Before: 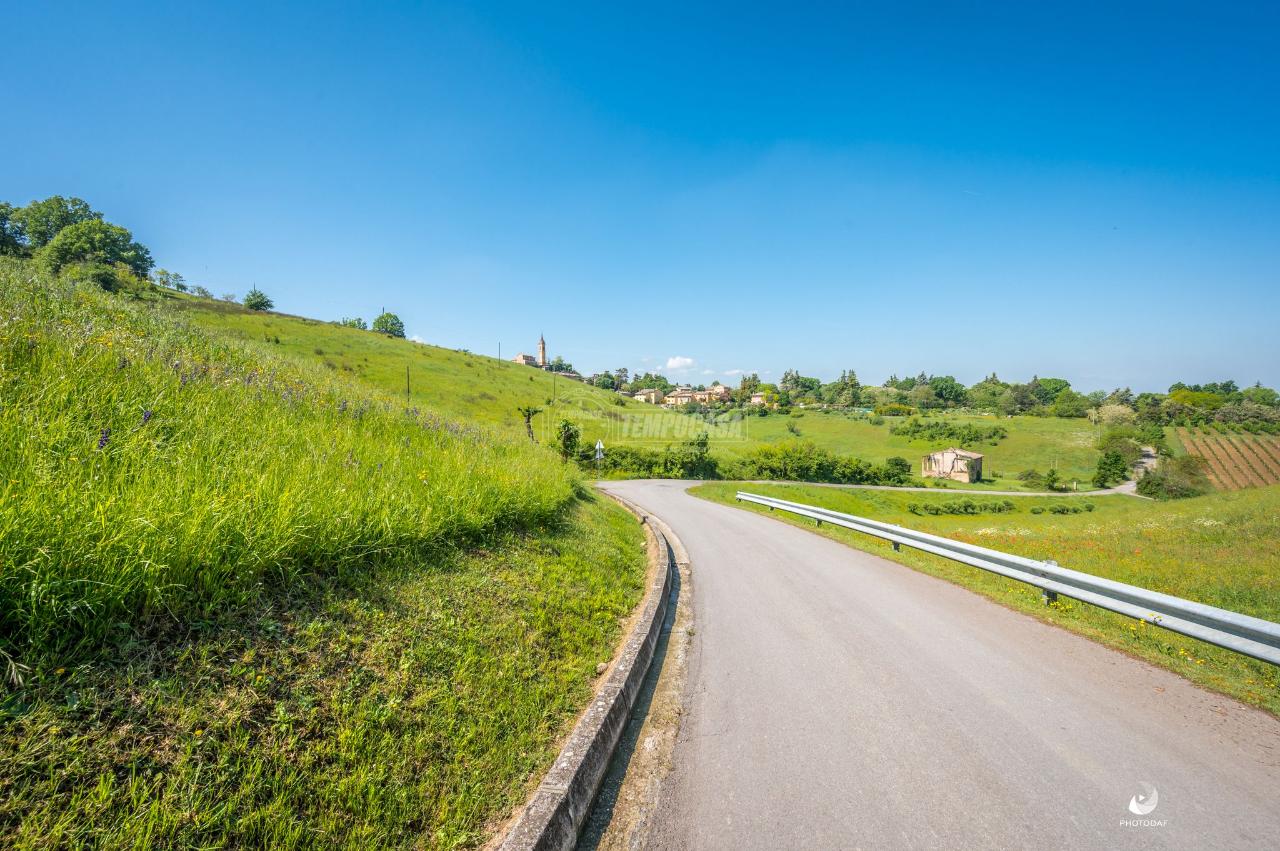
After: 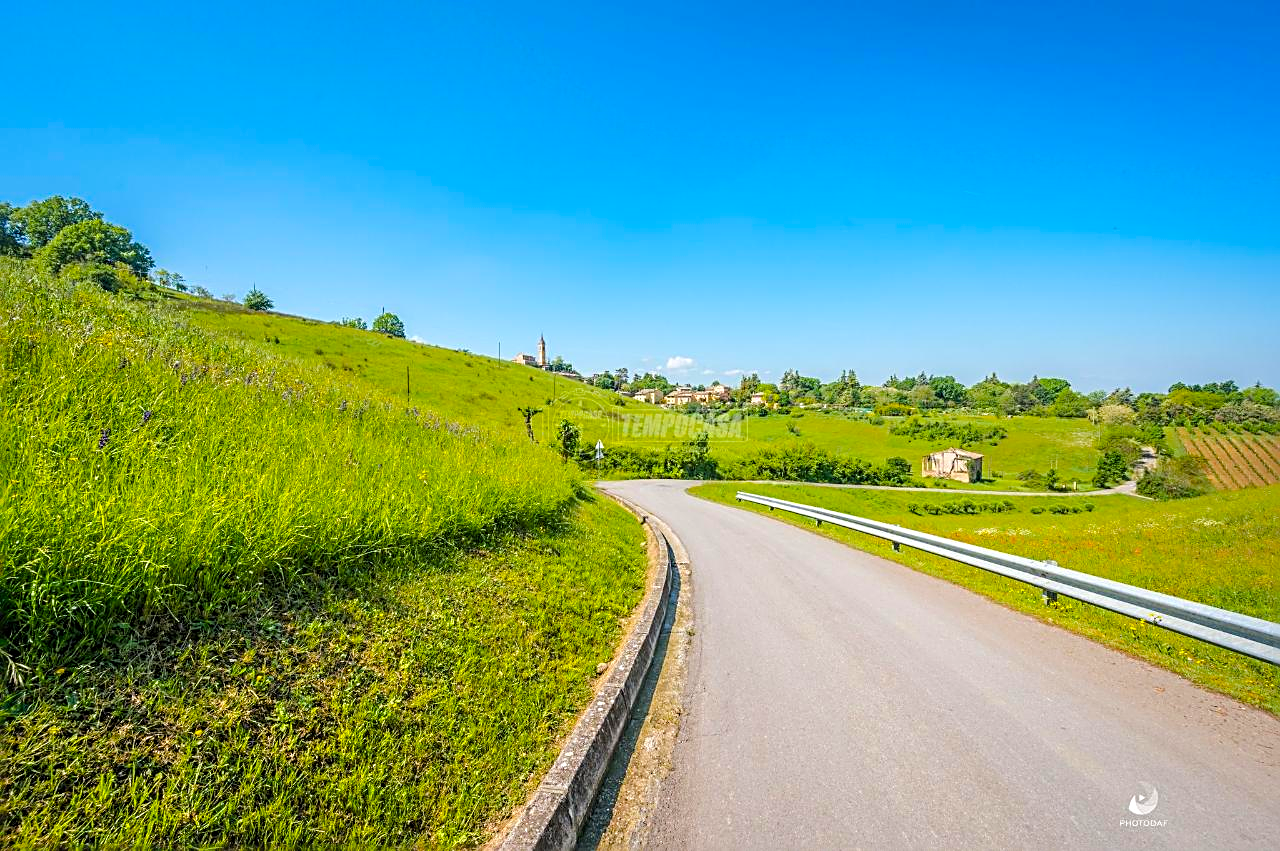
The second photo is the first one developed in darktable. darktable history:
color balance rgb: perceptual saturation grading › global saturation 25%, perceptual brilliance grading › mid-tones 10%, perceptual brilliance grading › shadows 15%, global vibrance 20%
sharpen: radius 2.543, amount 0.636
